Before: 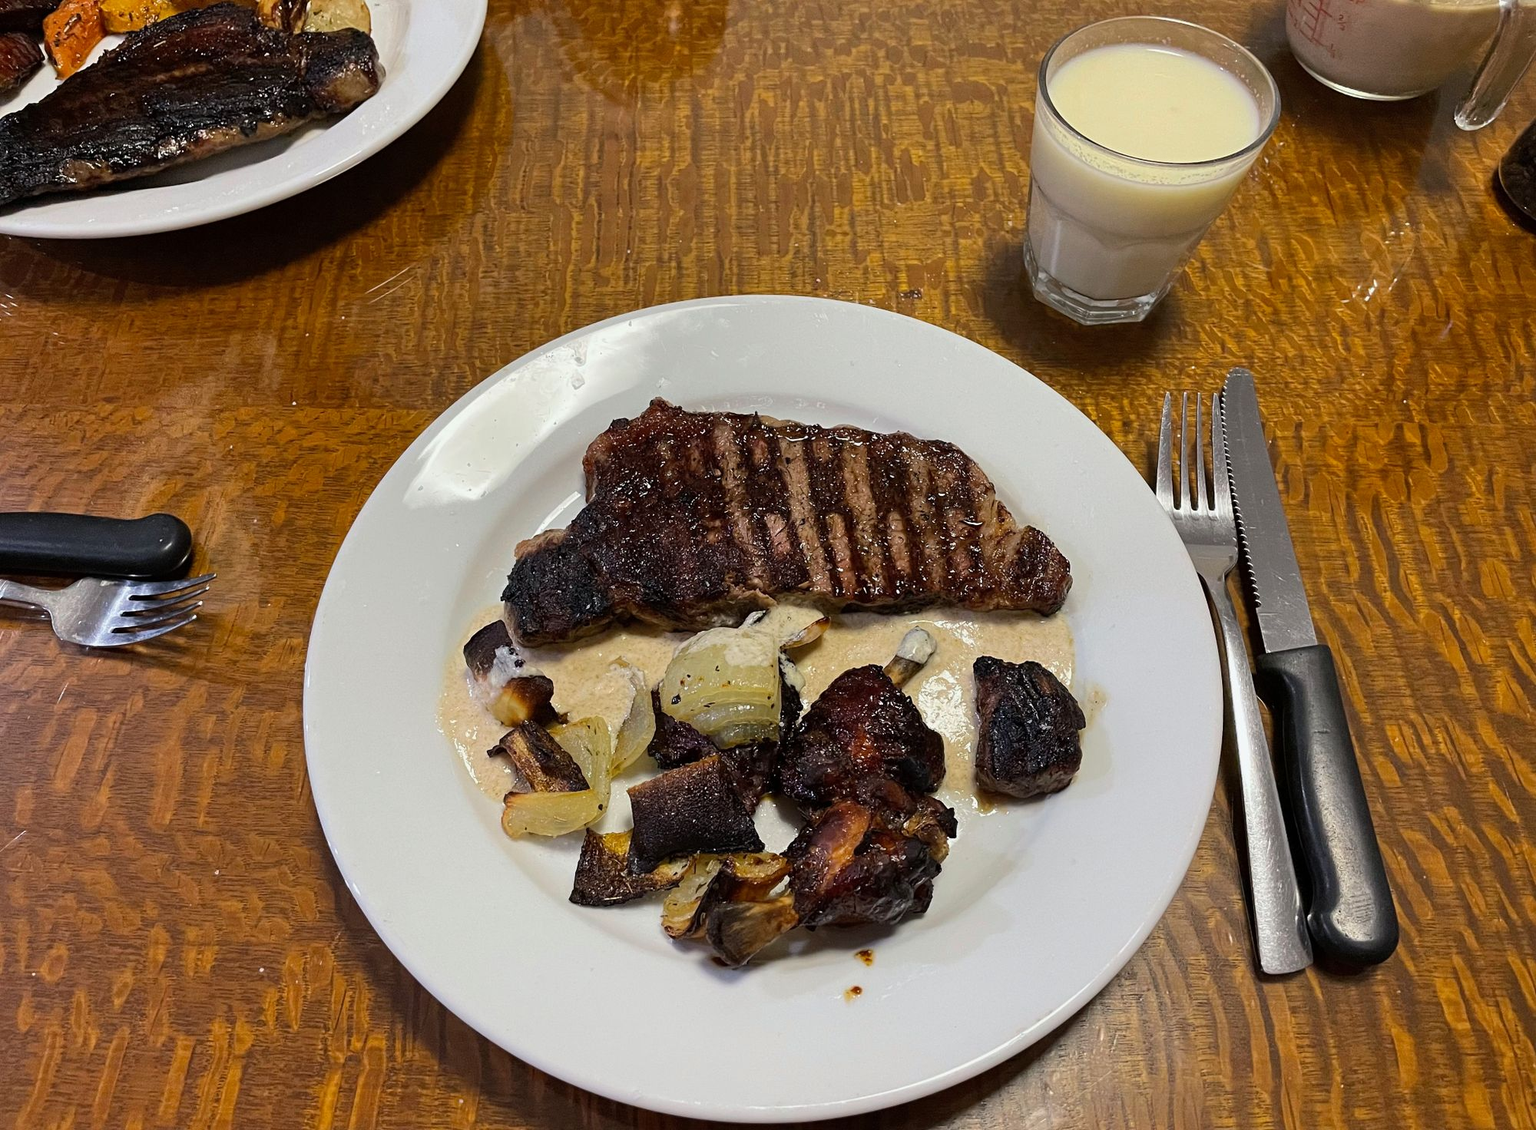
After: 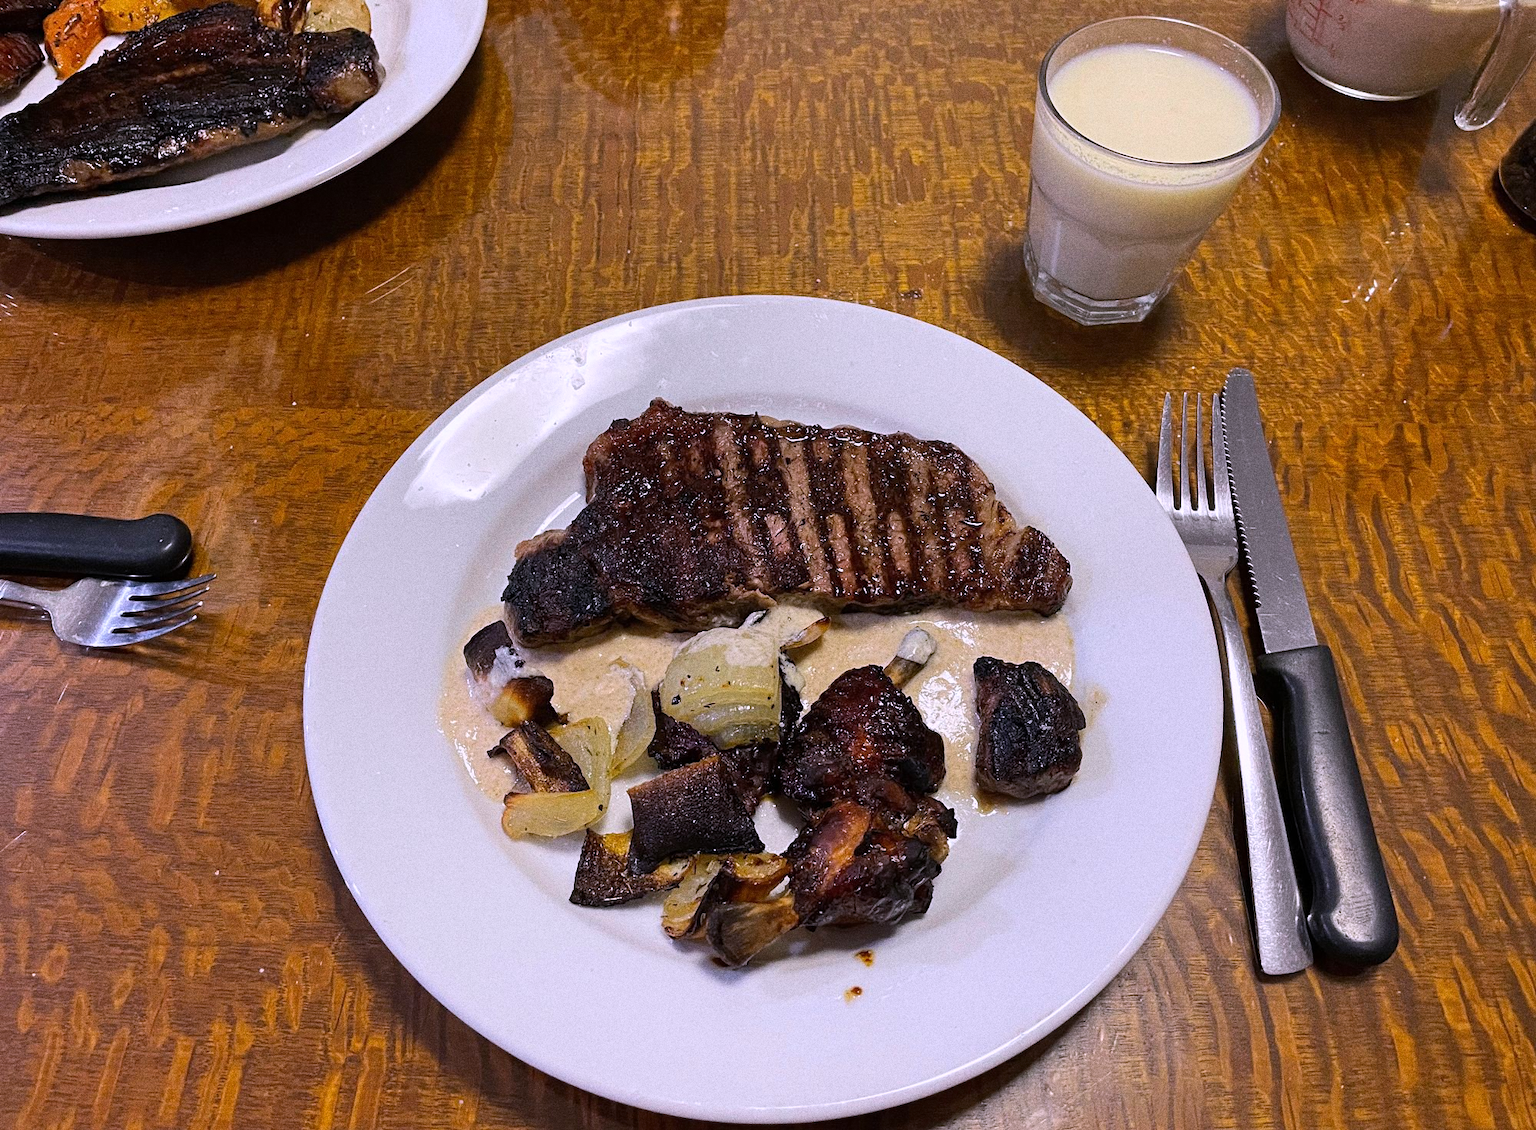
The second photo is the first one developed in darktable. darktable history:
grain: coarseness 0.09 ISO, strength 40%
white balance: red 1.042, blue 1.17
